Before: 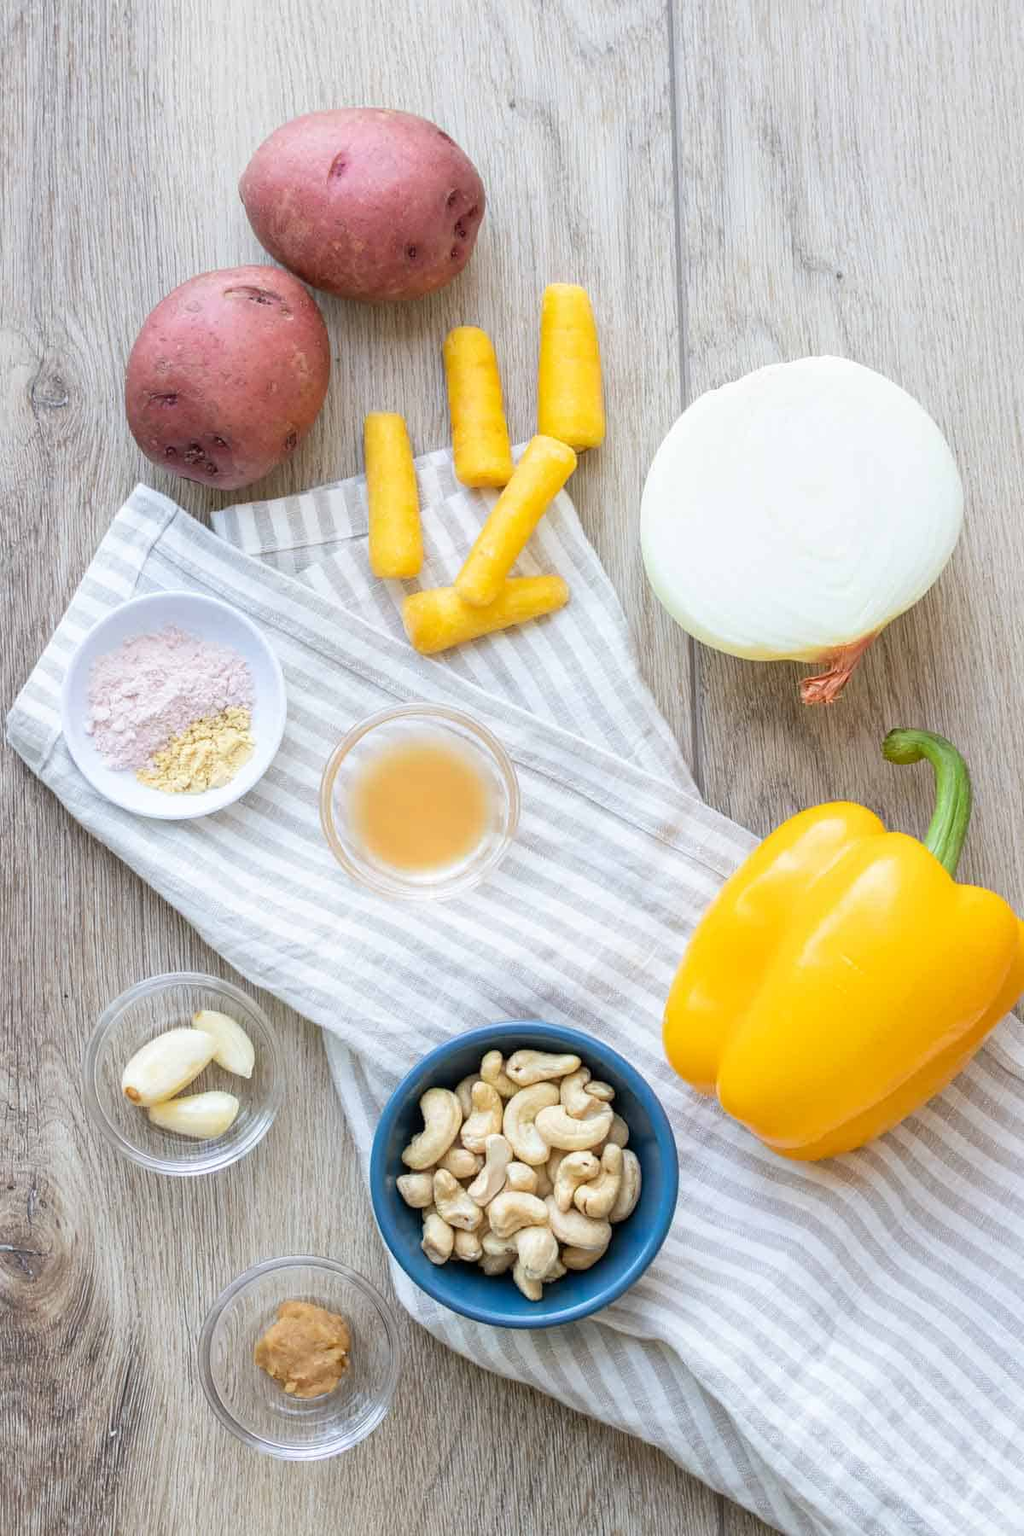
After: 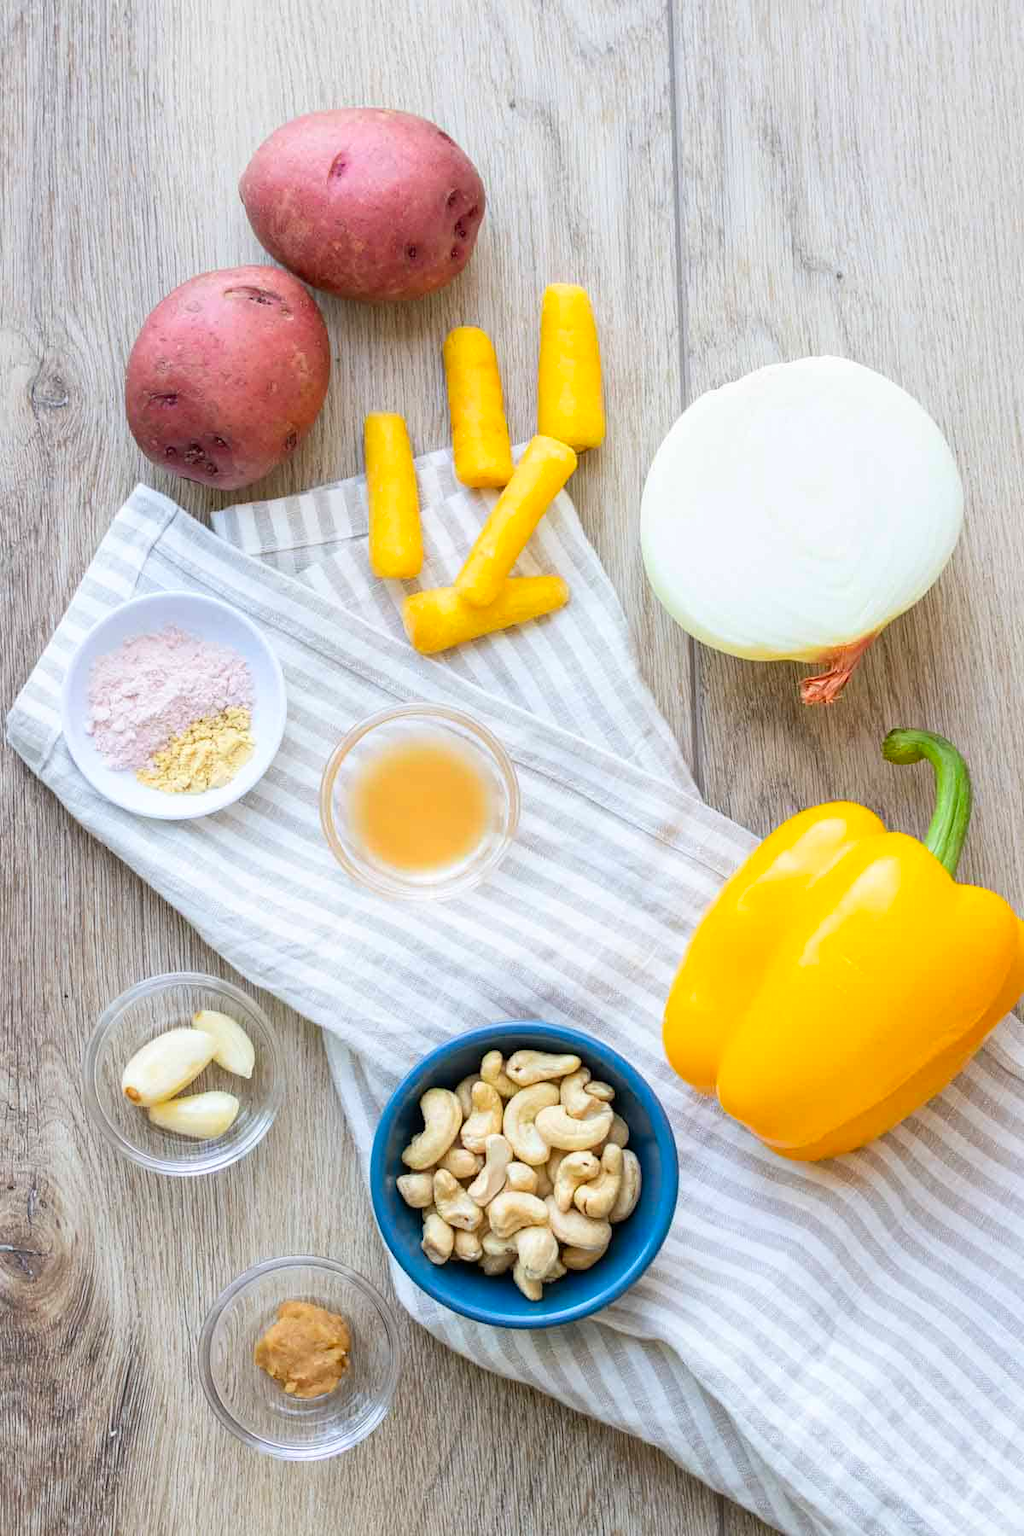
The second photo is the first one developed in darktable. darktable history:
contrast brightness saturation: contrast 0.093, saturation 0.275
